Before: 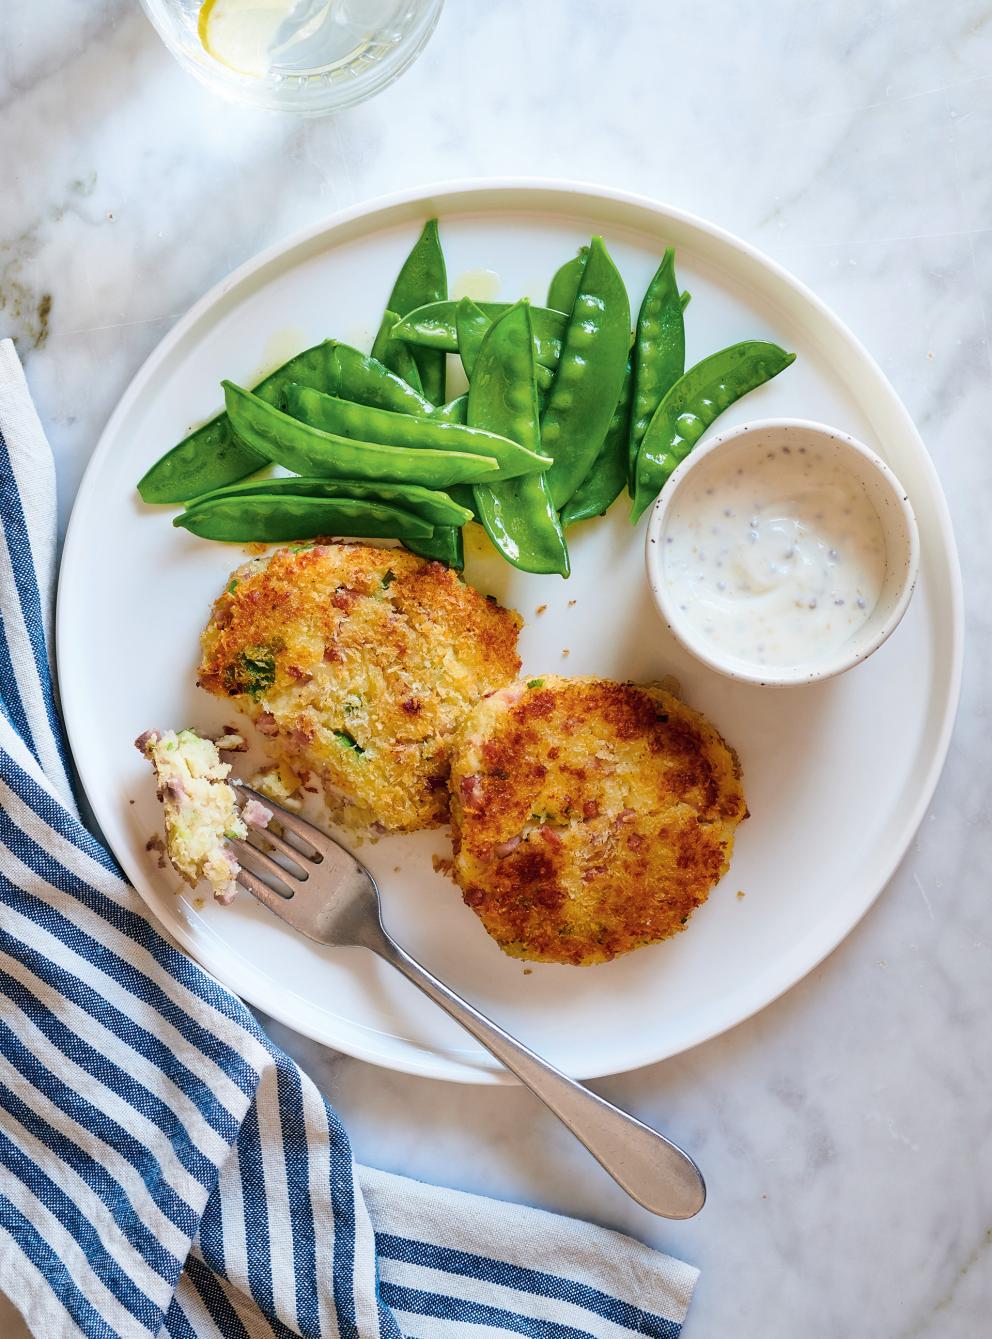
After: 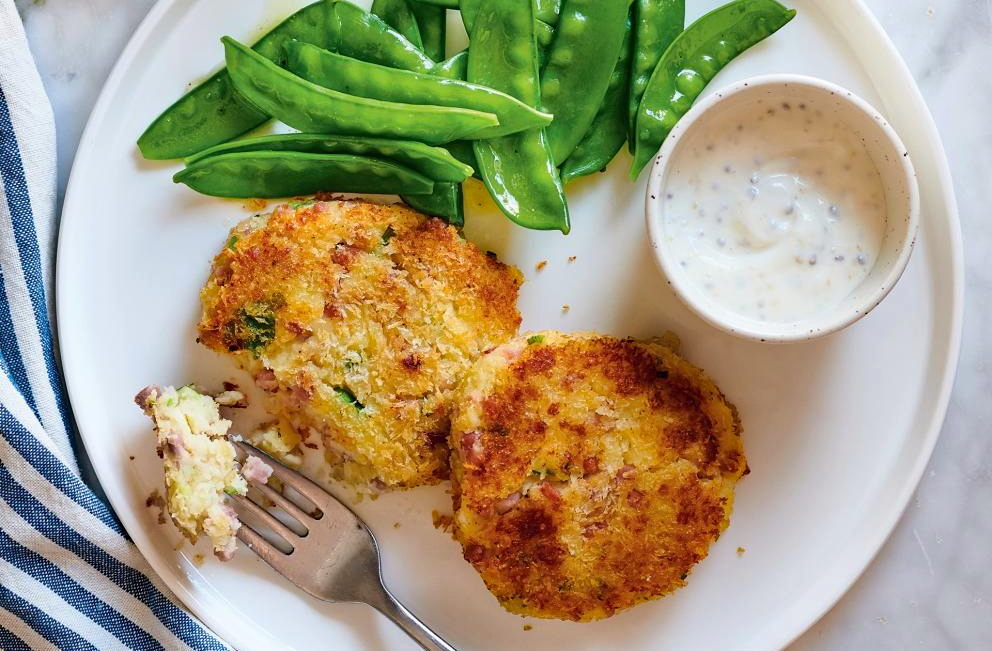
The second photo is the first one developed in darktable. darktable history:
haze removal: compatibility mode true, adaptive false
exposure: compensate highlight preservation false
crop and rotate: top 25.743%, bottom 25.591%
